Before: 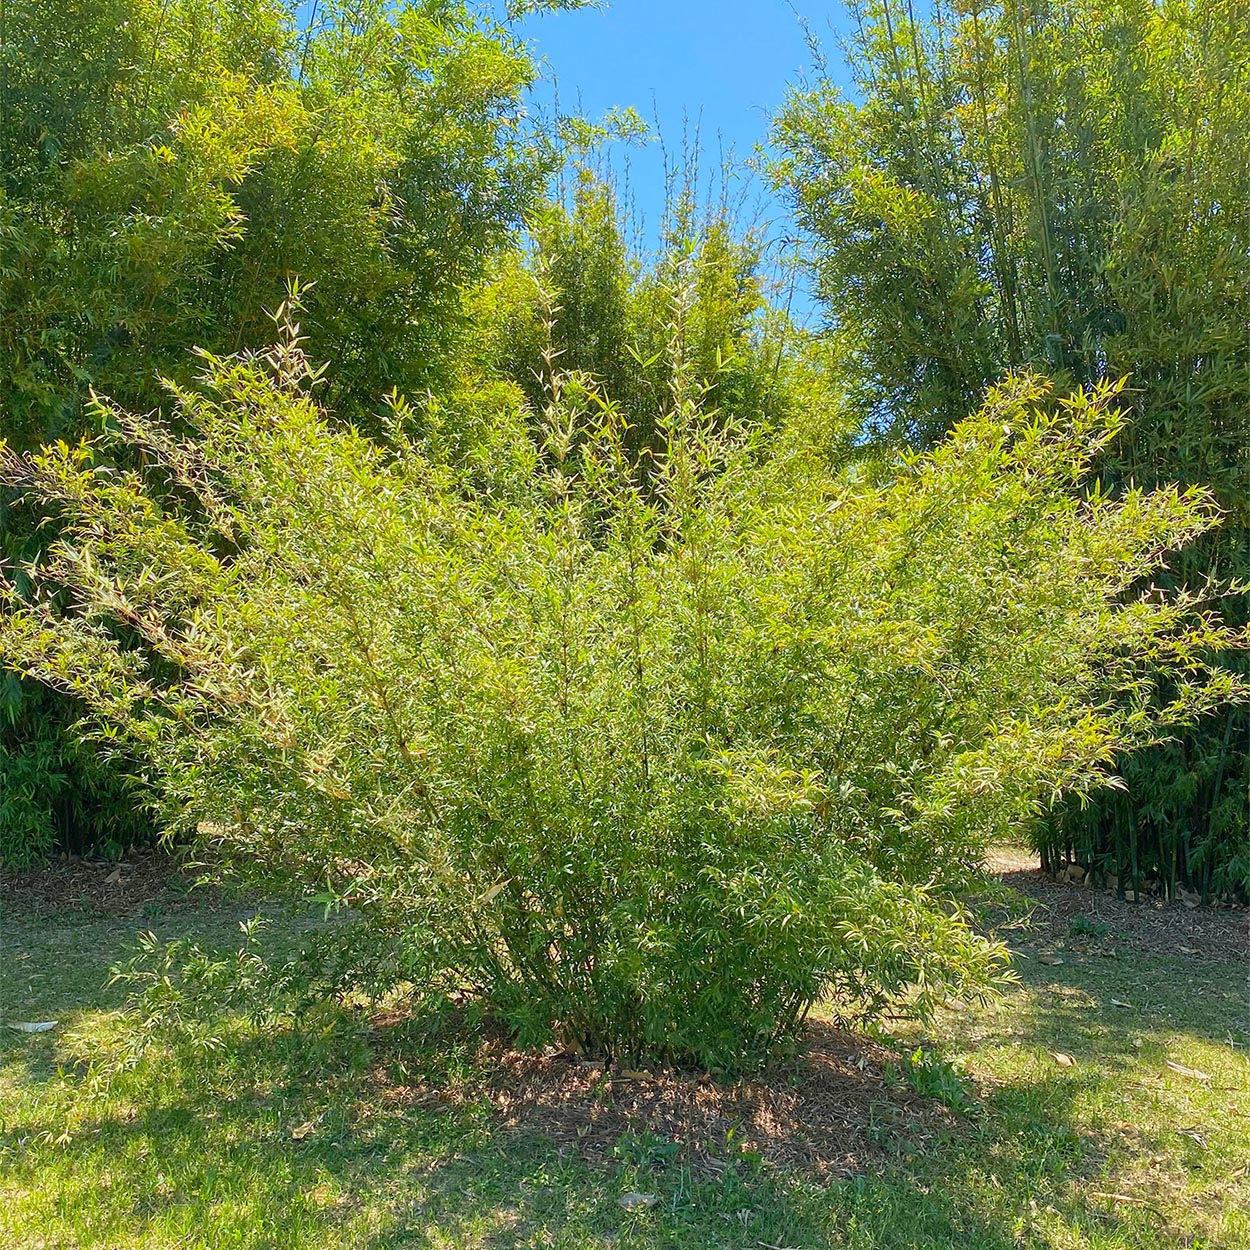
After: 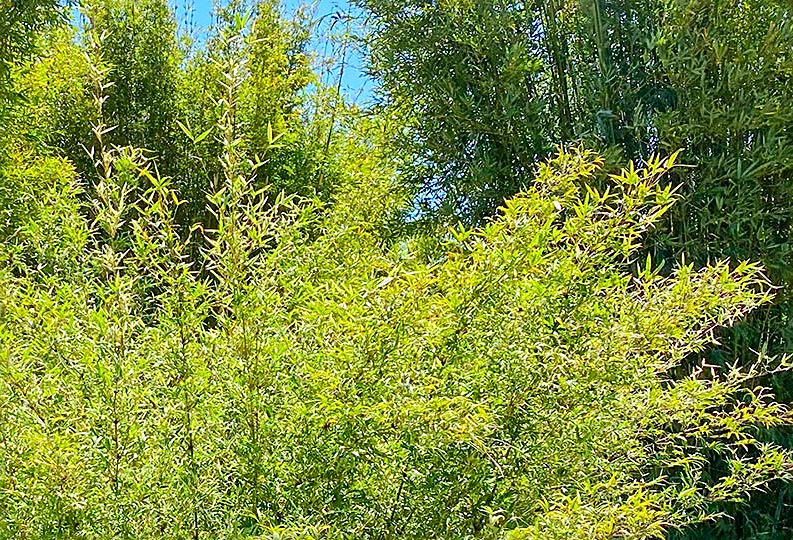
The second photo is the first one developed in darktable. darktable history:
tone curve: curves: ch0 [(0, 0.01) (0.037, 0.032) (0.131, 0.108) (0.275, 0.256) (0.483, 0.512) (0.61, 0.665) (0.696, 0.742) (0.792, 0.819) (0.911, 0.925) (0.997, 0.995)]; ch1 [(0, 0) (0.308, 0.29) (0.425, 0.411) (0.492, 0.488) (0.507, 0.503) (0.53, 0.532) (0.573, 0.586) (0.683, 0.702) (0.746, 0.77) (1, 1)]; ch2 [(0, 0) (0.246, 0.233) (0.36, 0.352) (0.415, 0.415) (0.485, 0.487) (0.502, 0.504) (0.525, 0.518) (0.539, 0.539) (0.587, 0.594) (0.636, 0.652) (0.711, 0.729) (0.845, 0.855) (0.998, 0.977)], color space Lab, independent channels, preserve colors none
local contrast: mode bilateral grid, contrast 25, coarseness 51, detail 122%, midtone range 0.2
exposure: compensate exposure bias true, compensate highlight preservation false
crop: left 35.996%, top 17.93%, right 0.505%, bottom 38.808%
sharpen: on, module defaults
